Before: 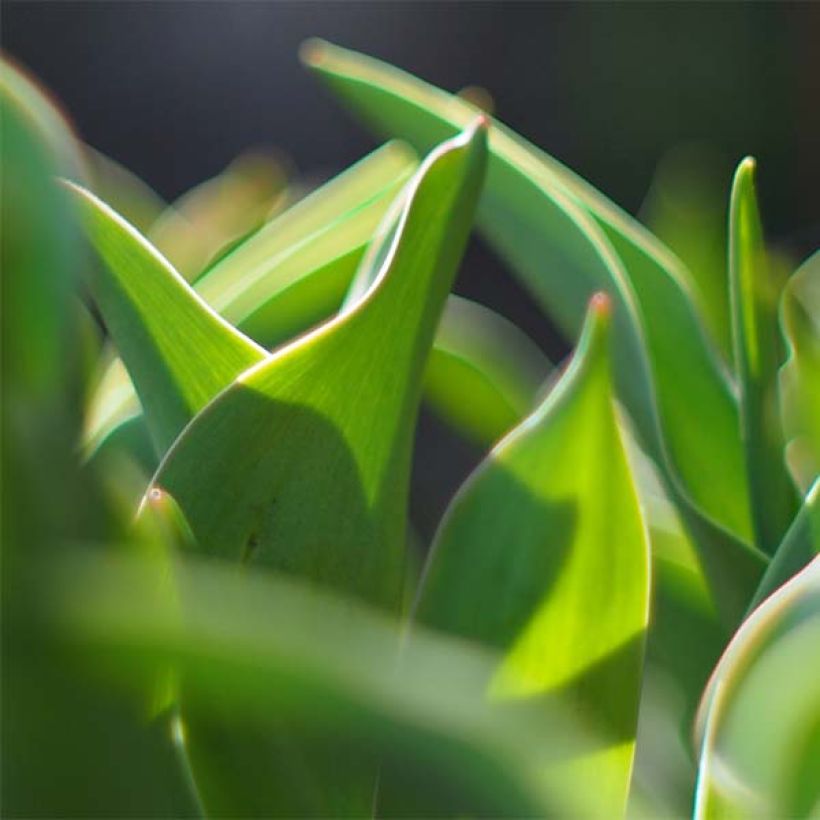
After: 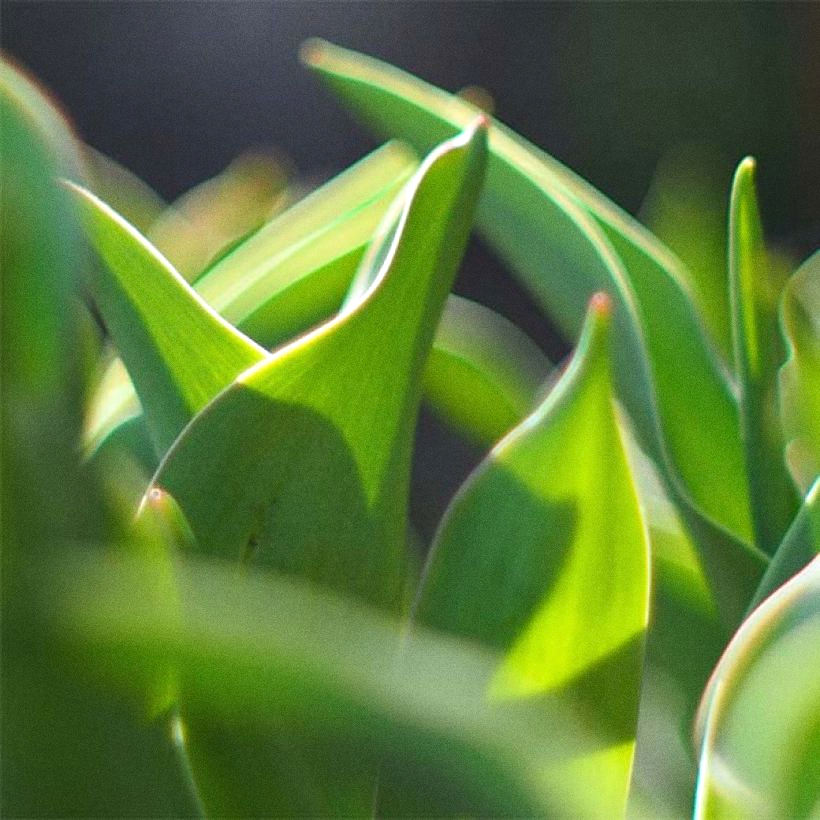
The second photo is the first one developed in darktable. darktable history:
exposure: exposure 0.258 EV, compensate highlight preservation false
grain: coarseness 0.09 ISO
